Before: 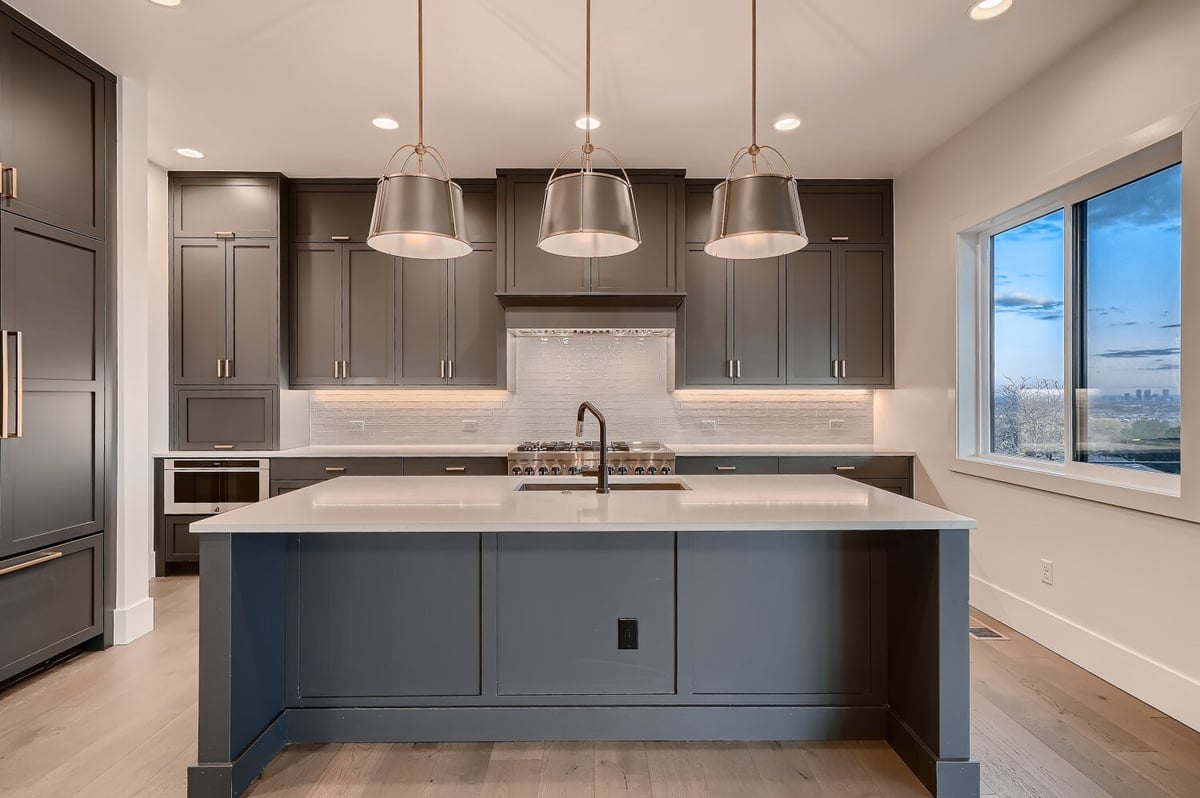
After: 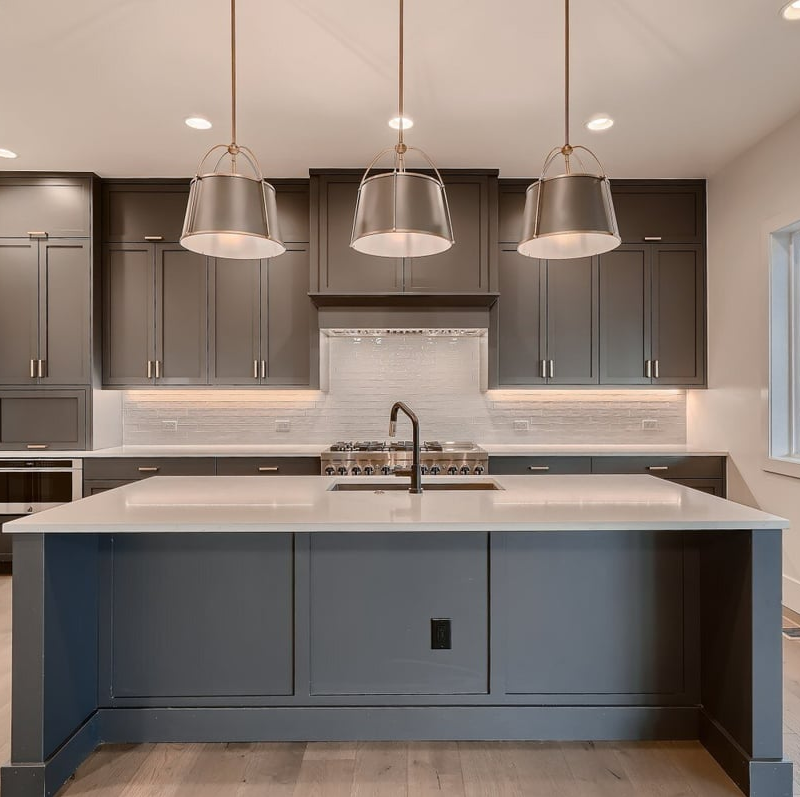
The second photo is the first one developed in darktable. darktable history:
crop and rotate: left 15.609%, right 17.704%
